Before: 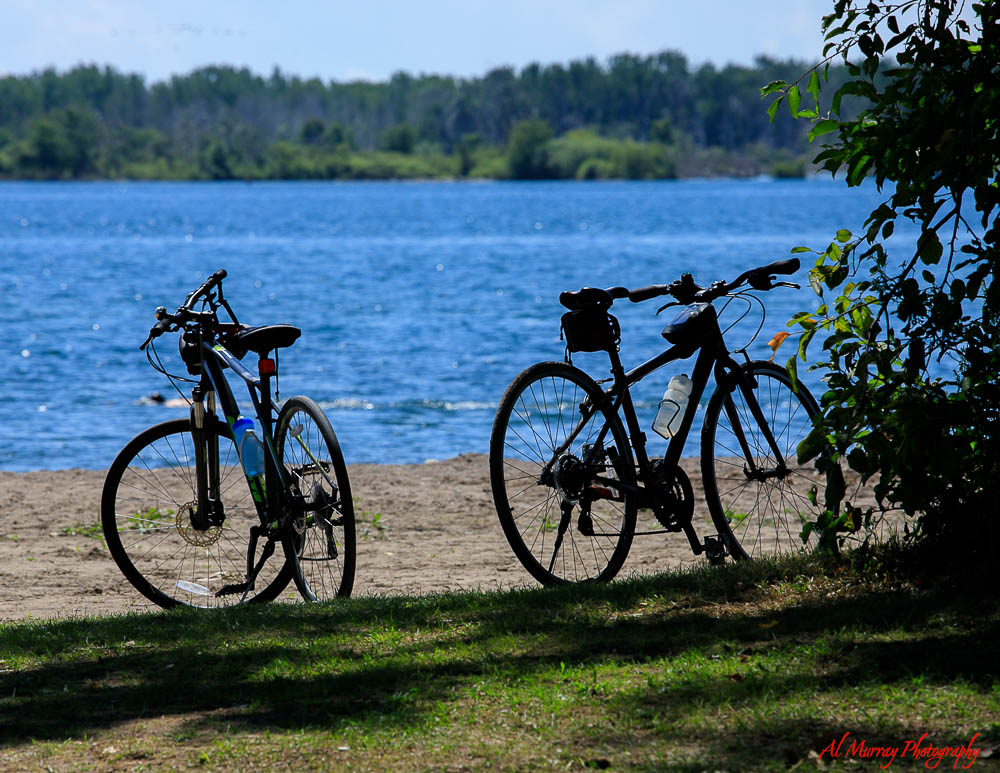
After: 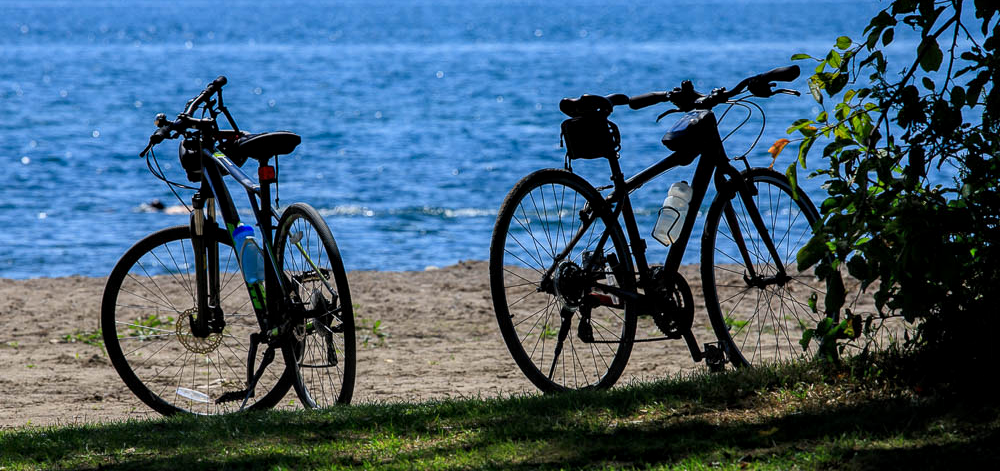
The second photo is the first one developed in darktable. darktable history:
crop and rotate: top 25.018%, bottom 13.929%
local contrast: on, module defaults
